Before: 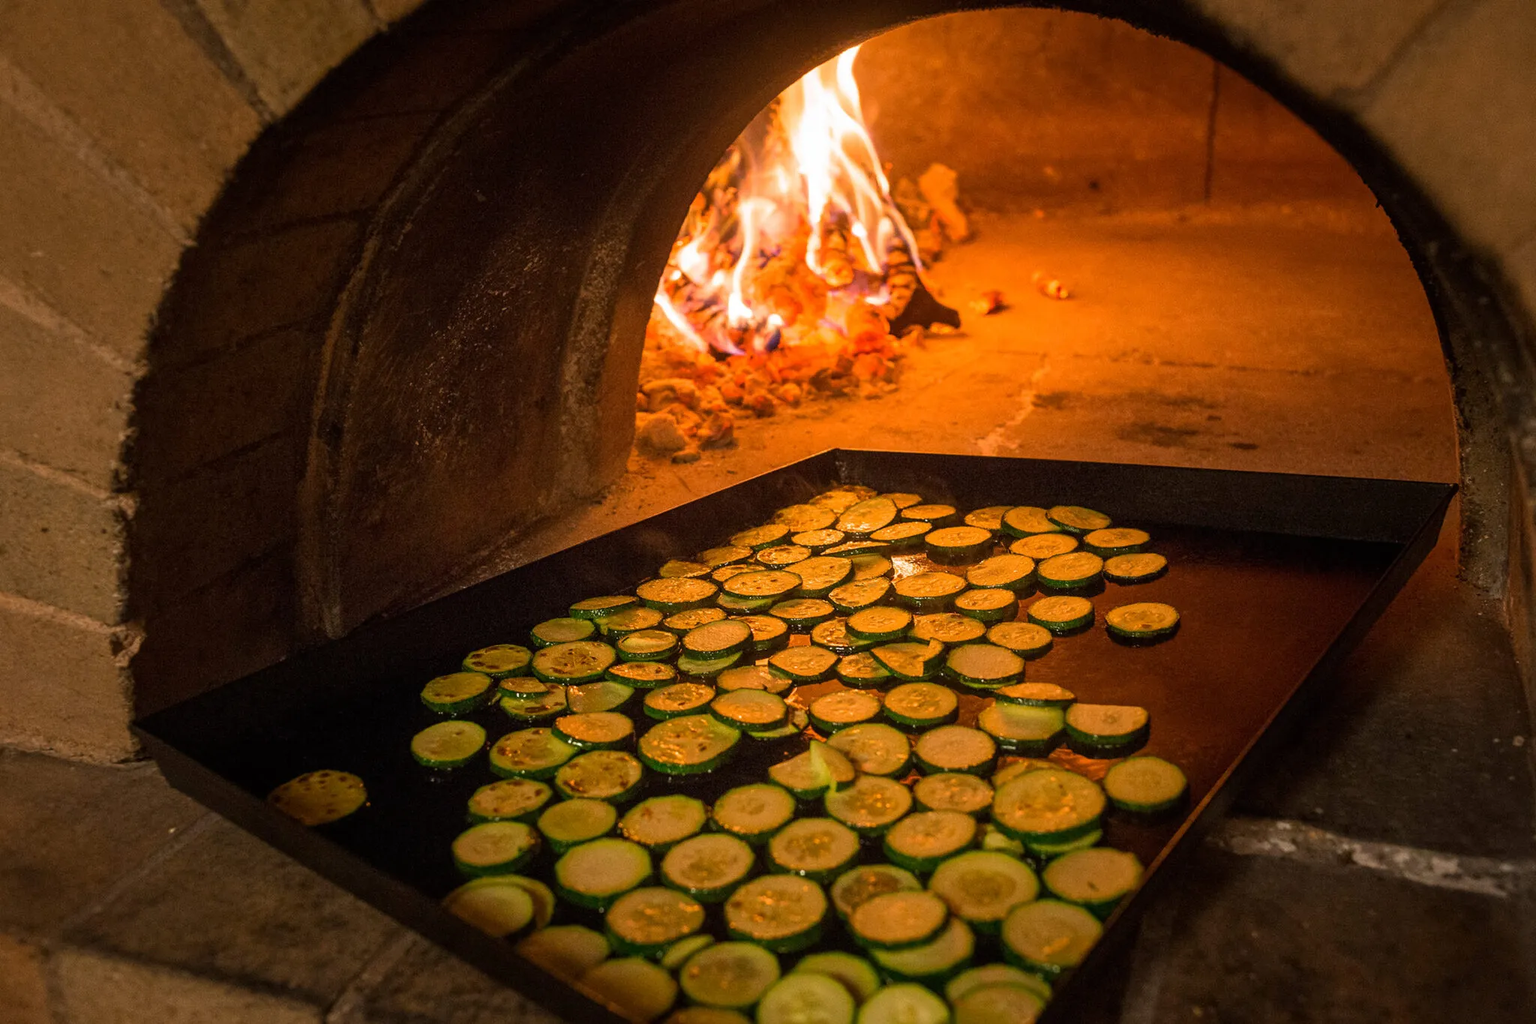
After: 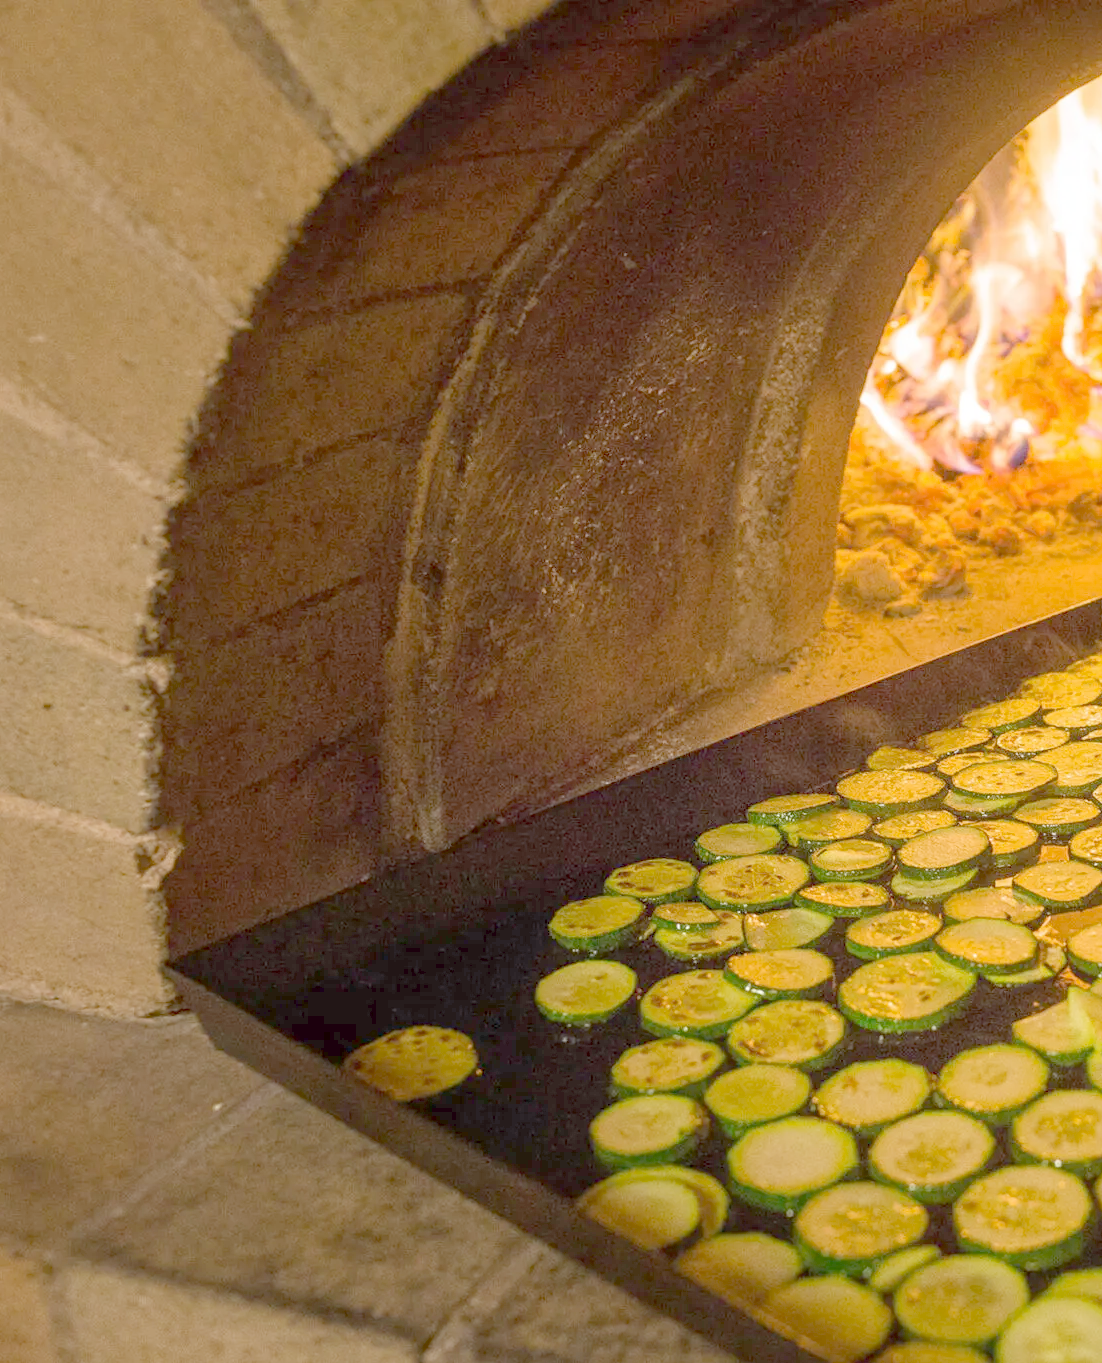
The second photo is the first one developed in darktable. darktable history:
crop: left 0.587%, right 45.588%, bottom 0.086%
